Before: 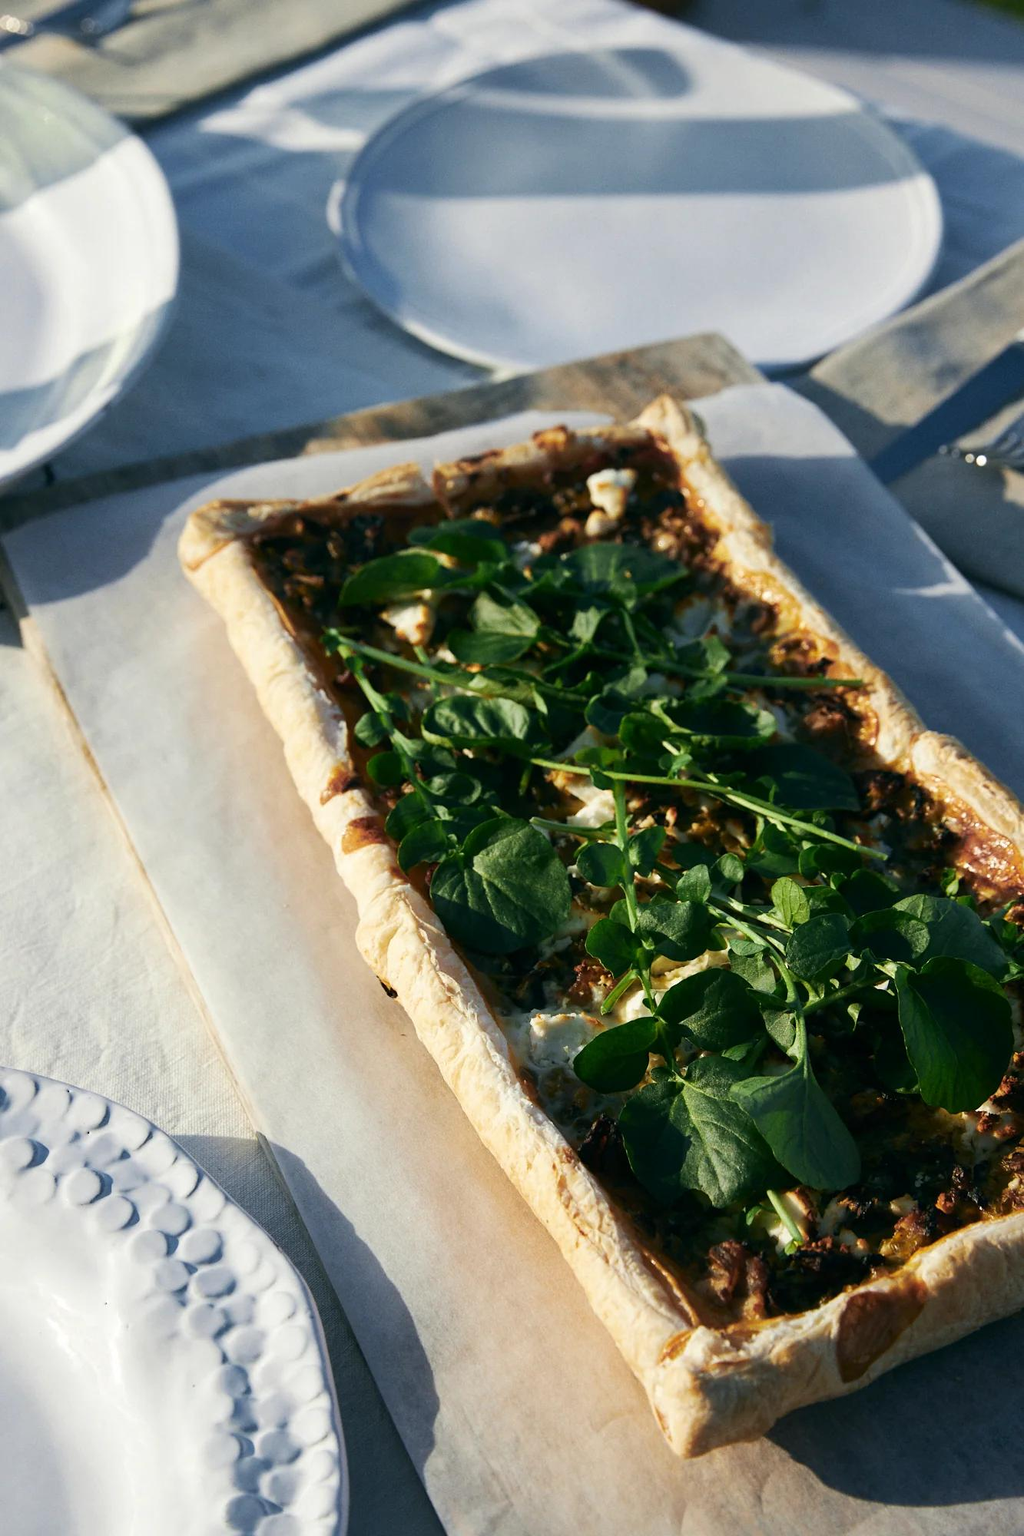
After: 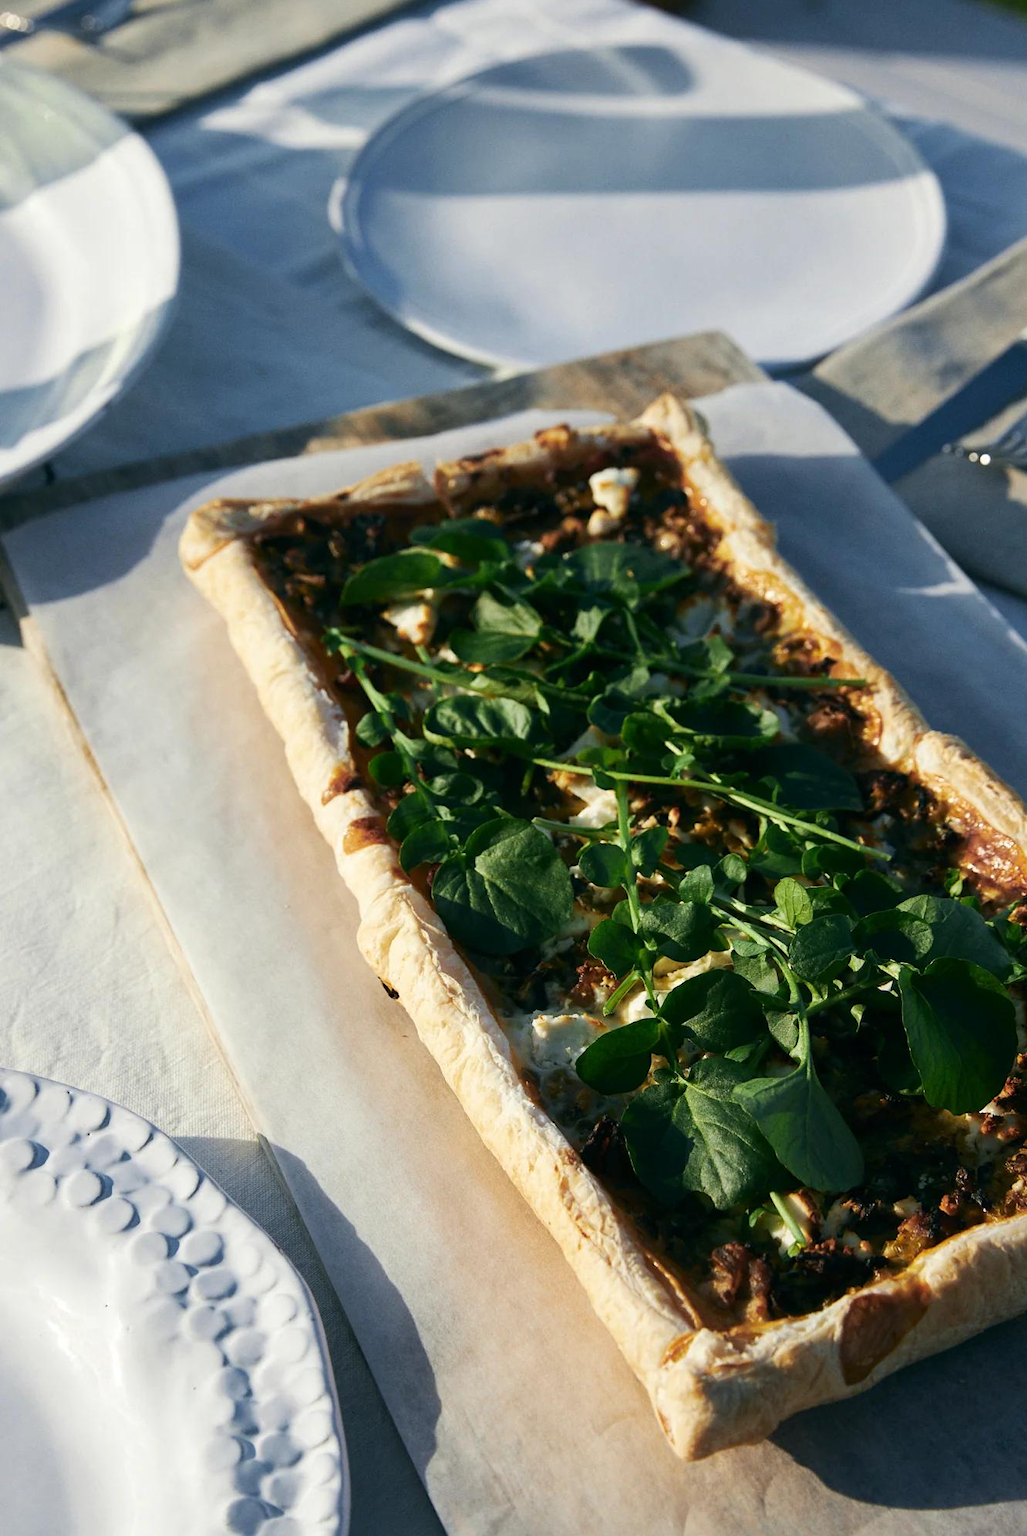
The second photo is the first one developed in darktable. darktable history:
crop: top 0.2%, bottom 0.182%
